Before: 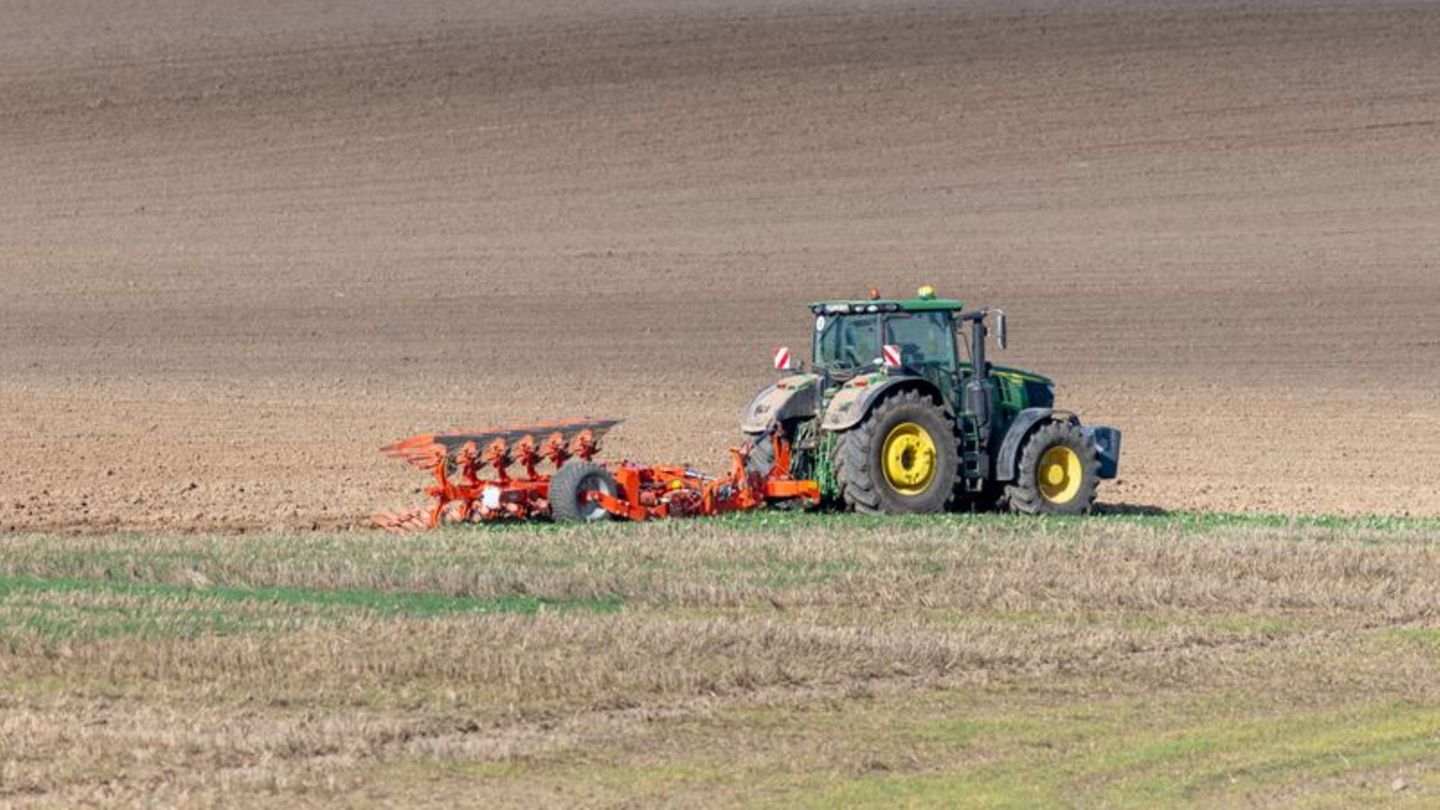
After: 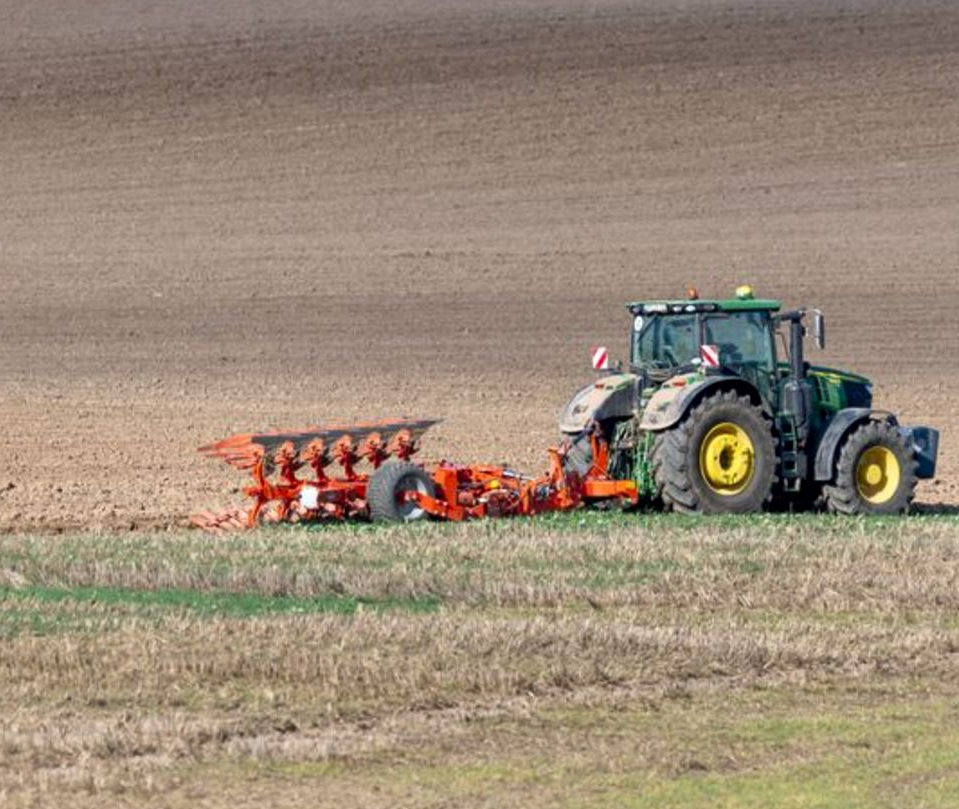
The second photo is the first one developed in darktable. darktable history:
exposure: exposure -0.041 EV, compensate highlight preservation false
local contrast: mode bilateral grid, contrast 20, coarseness 50, detail 130%, midtone range 0.2
crop and rotate: left 12.673%, right 20.66%
